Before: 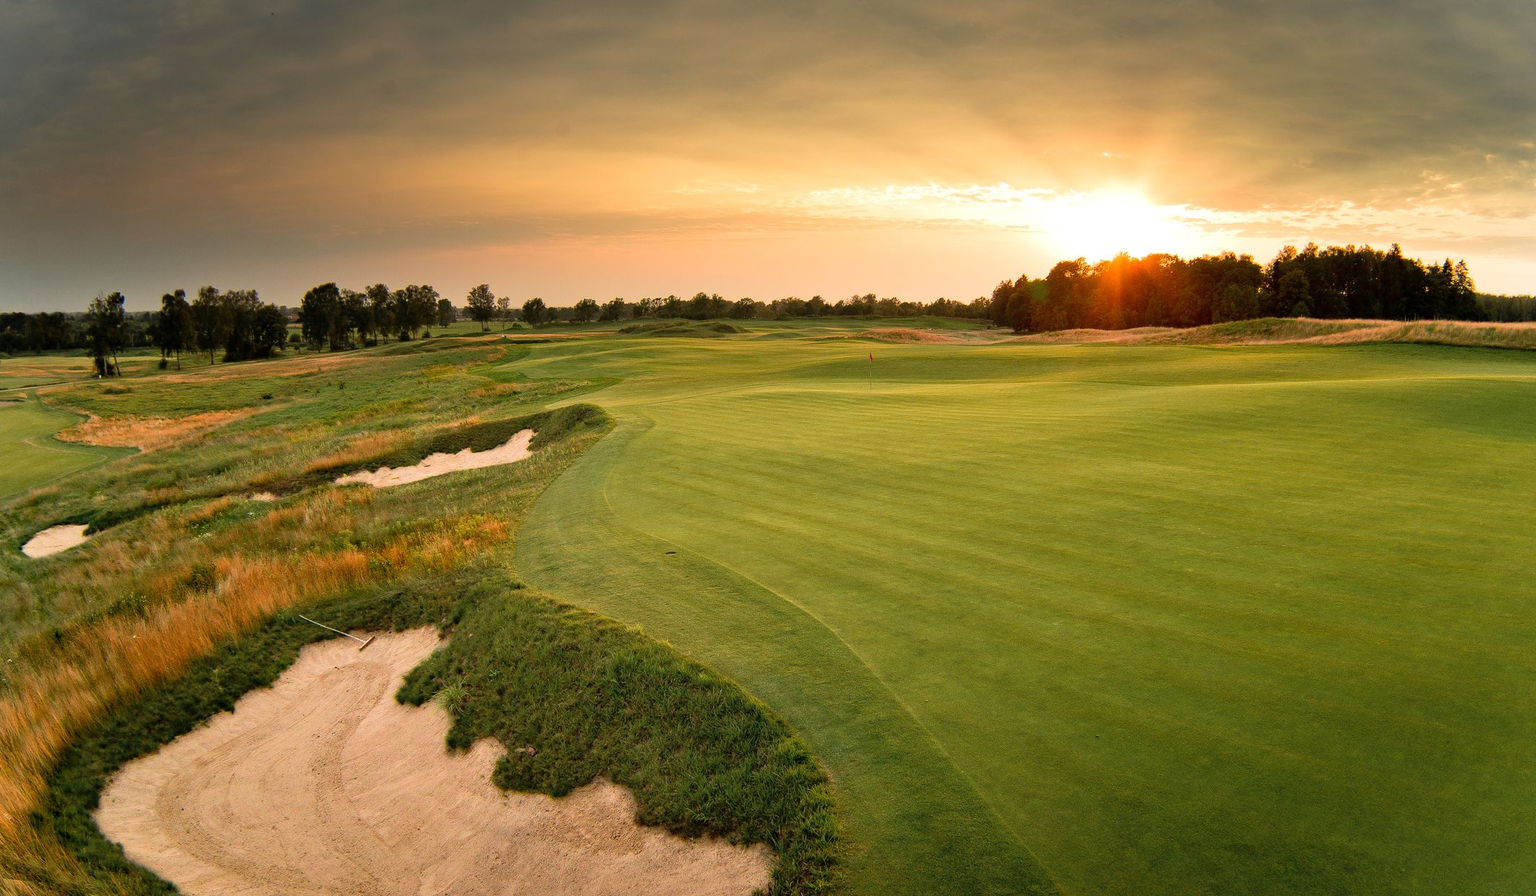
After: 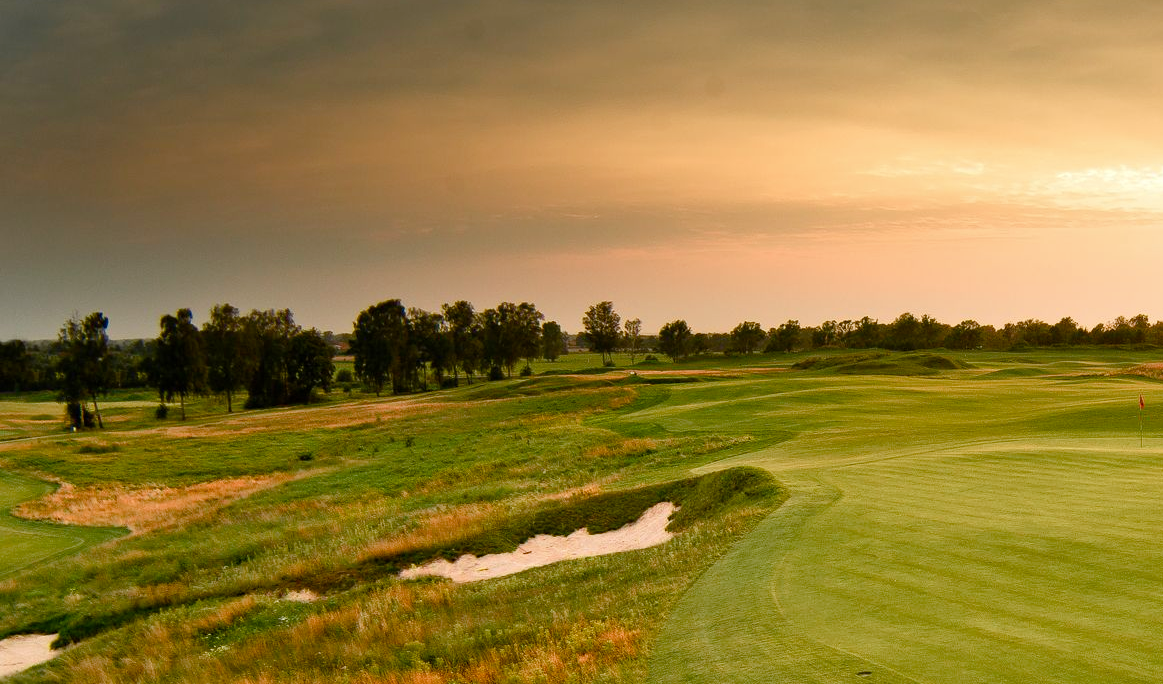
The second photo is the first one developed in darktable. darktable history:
crop and rotate: left 3.044%, top 7.573%, right 42.22%, bottom 37.238%
color balance rgb: shadows lift › luminance -9.967%, shadows lift › chroma 0.805%, shadows lift › hue 113.33°, linear chroma grading › global chroma 14.494%, perceptual saturation grading › global saturation 20%, perceptual saturation grading › highlights -49.228%, perceptual saturation grading › shadows 25.242%
